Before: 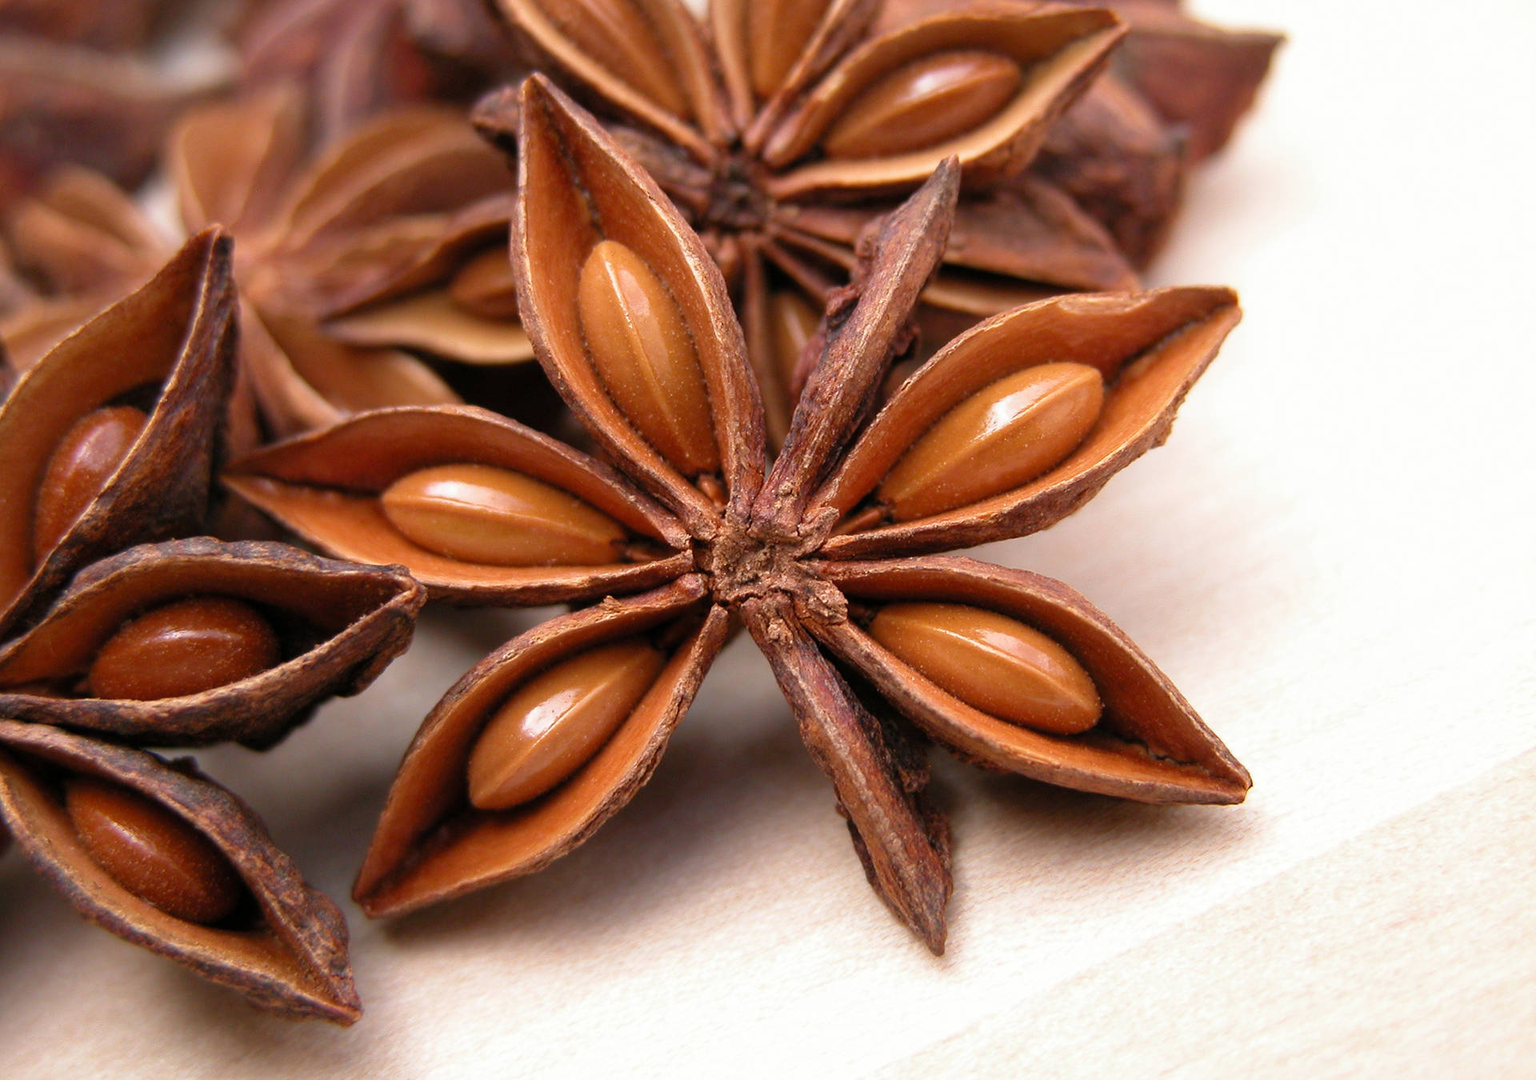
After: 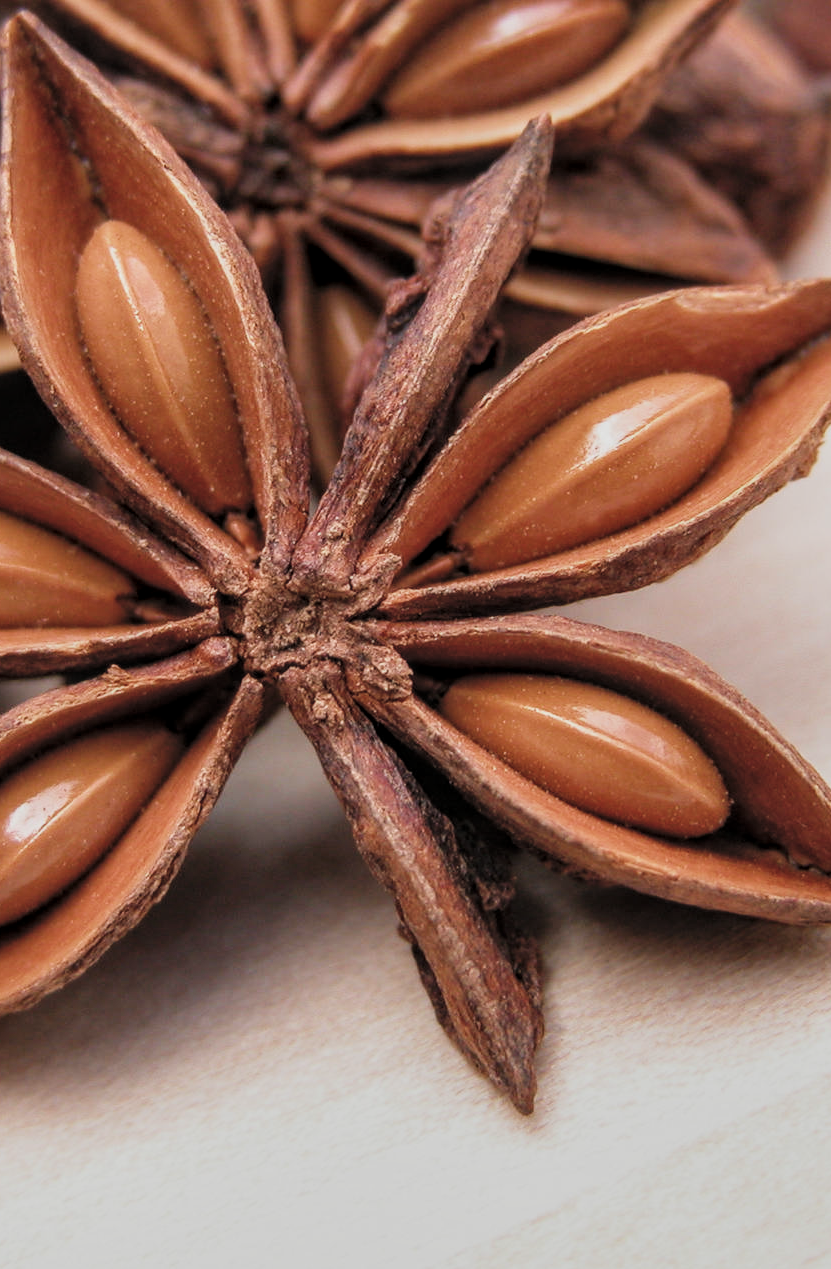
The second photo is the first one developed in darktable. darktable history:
crop: left 33.71%, top 5.937%, right 22.963%
local contrast: highlights 61%, detail 143%, midtone range 0.434
filmic rgb: black relative exposure -7.65 EV, white relative exposure 4.56 EV, hardness 3.61, add noise in highlights 0.101, color science v4 (2020), iterations of high-quality reconstruction 0, type of noise poissonian
exposure: black level correction -0.014, exposure -0.186 EV, compensate exposure bias true, compensate highlight preservation false
